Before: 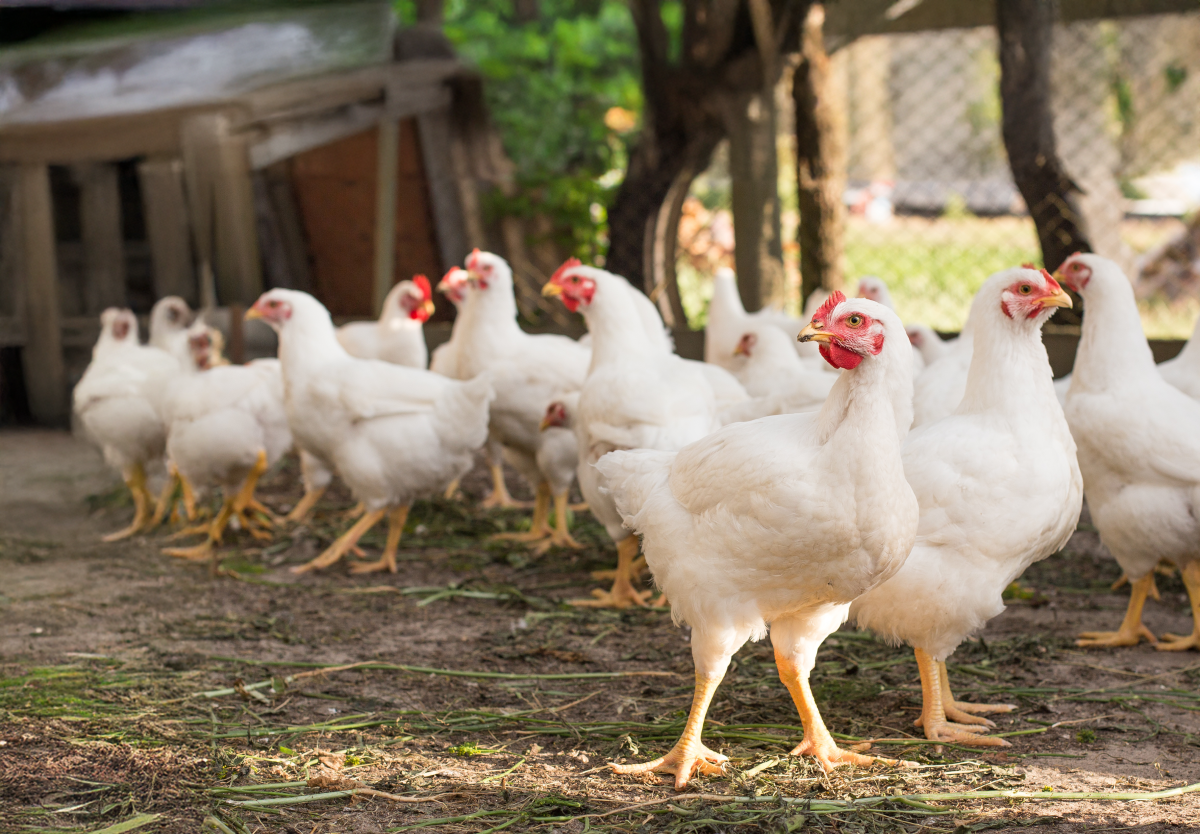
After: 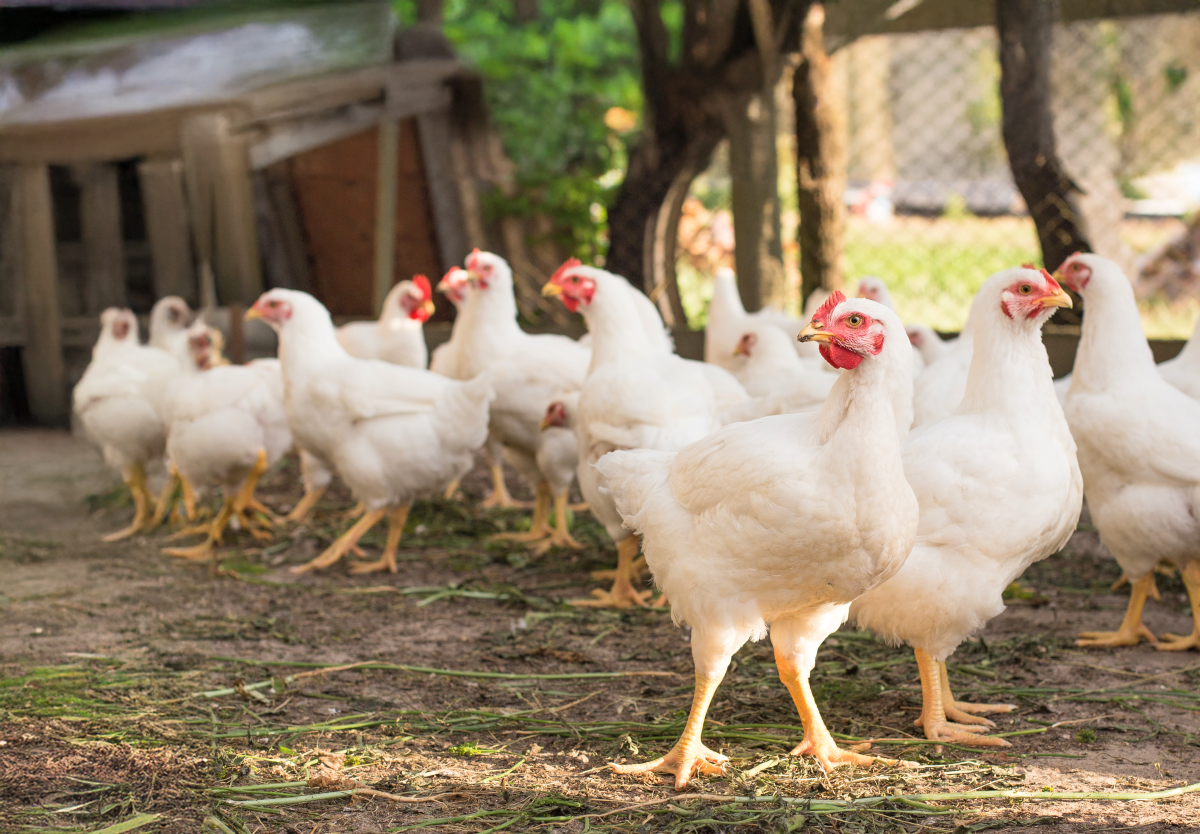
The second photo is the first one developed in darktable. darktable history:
contrast brightness saturation: contrast 0.05, brightness 0.06, saturation 0.01
velvia: strength 15%
